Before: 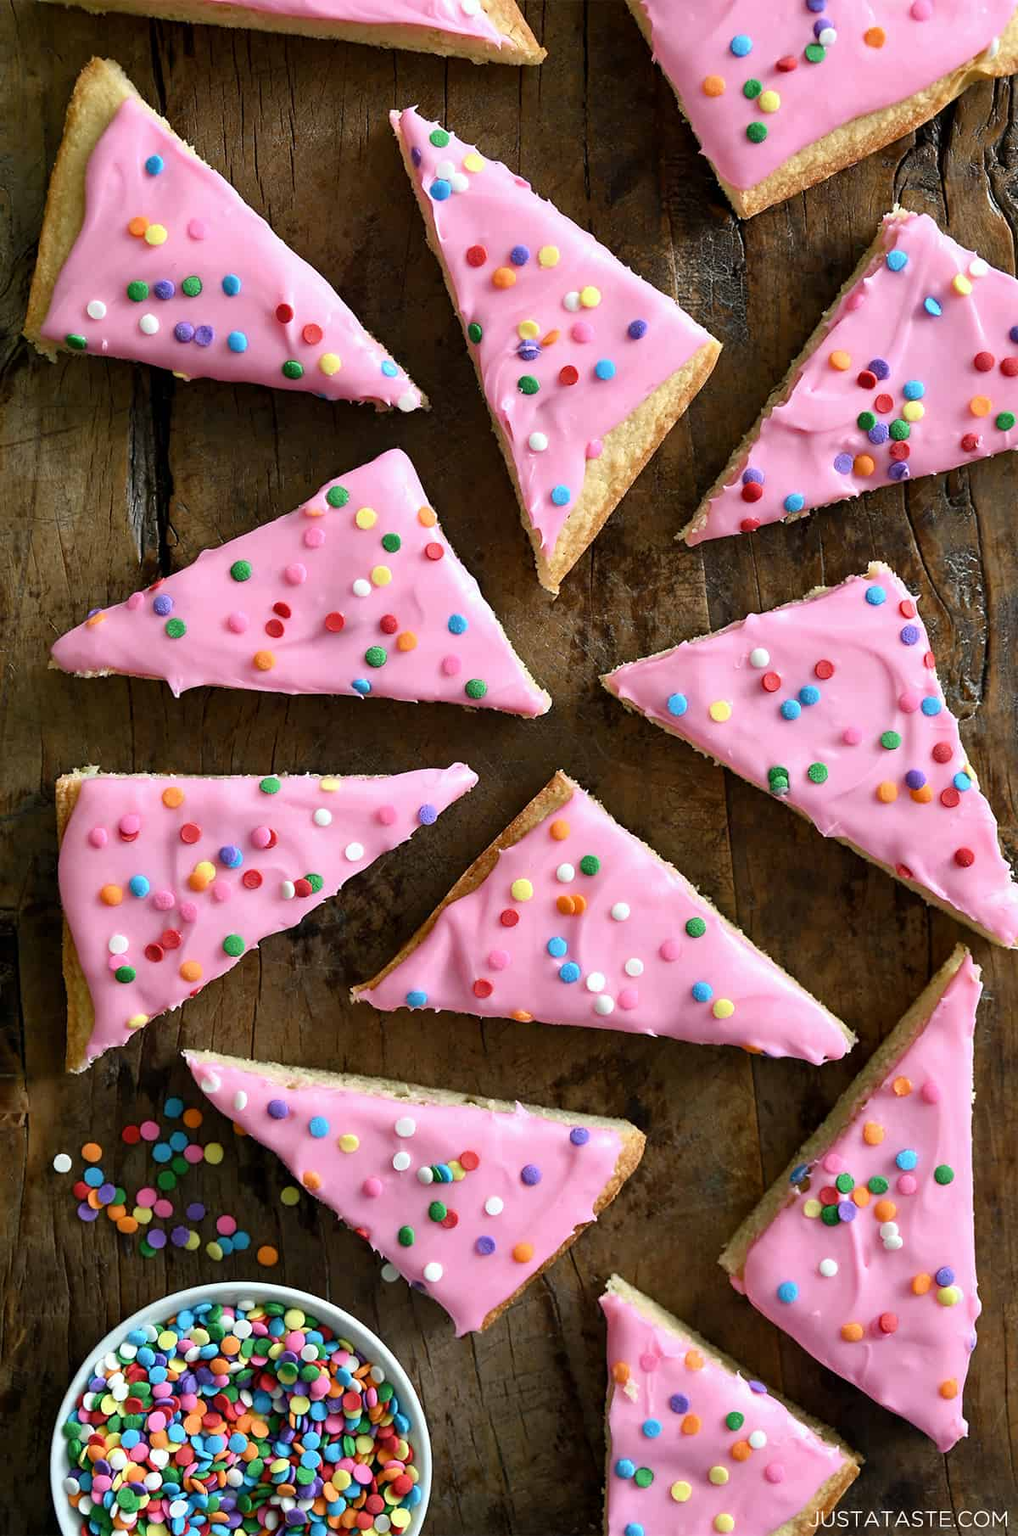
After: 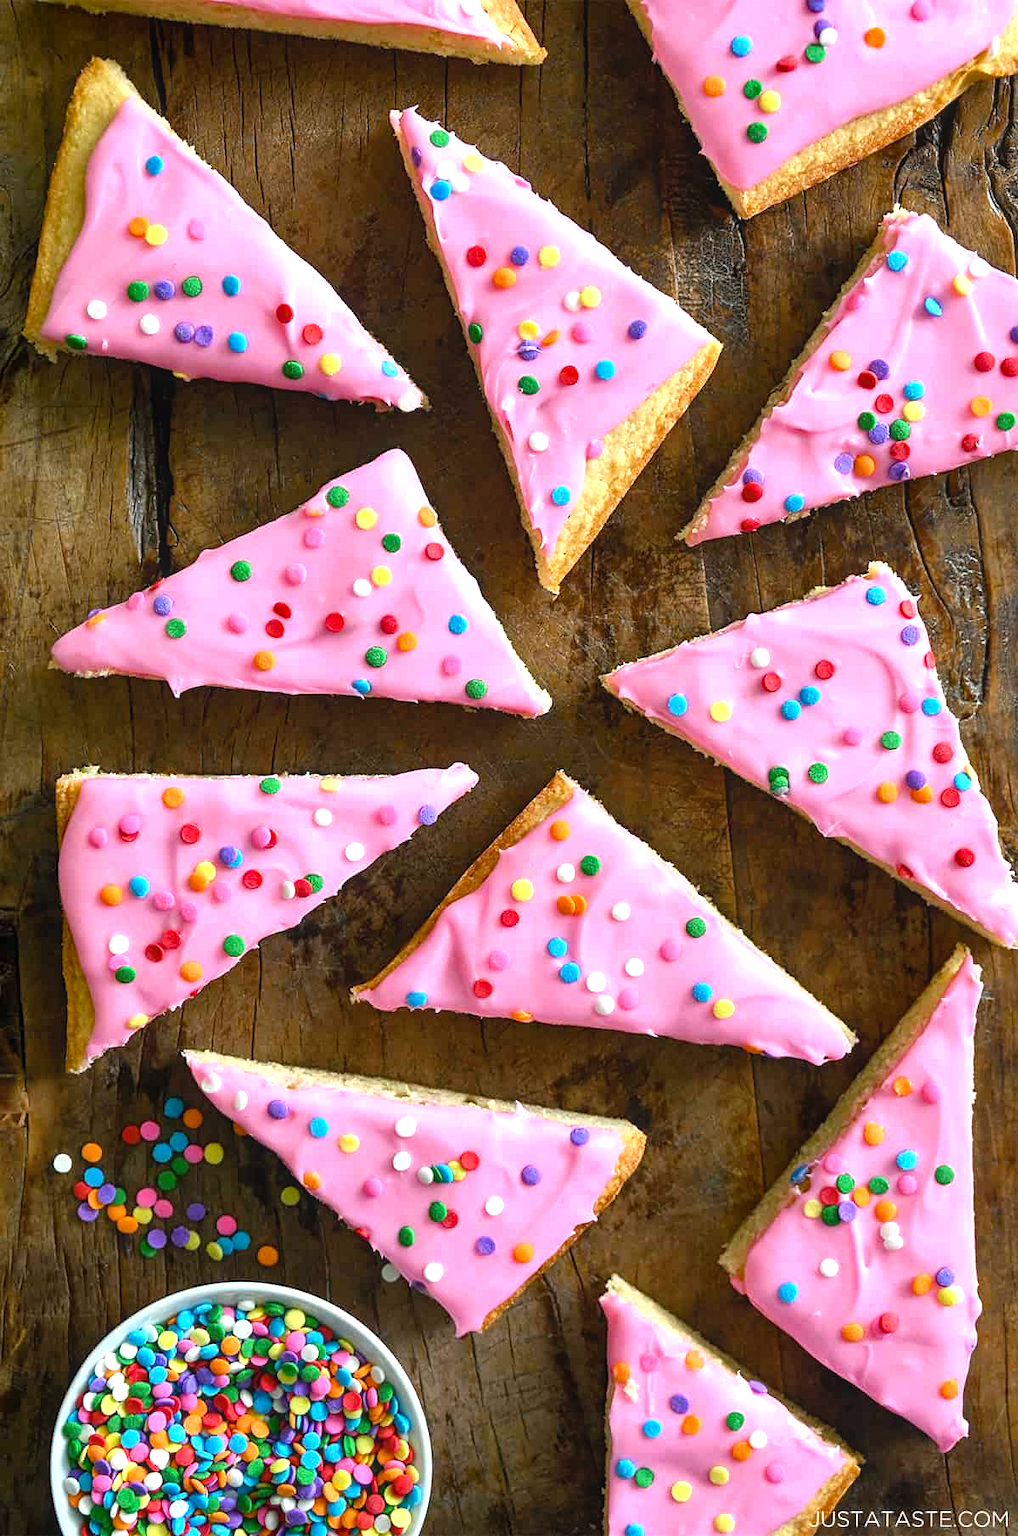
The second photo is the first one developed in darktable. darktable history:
local contrast: on, module defaults
color balance rgb: linear chroma grading › global chroma 15.09%, perceptual saturation grading › global saturation 0.792%, perceptual brilliance grading › global brilliance 11.79%
shadows and highlights: shadows 32.39, highlights -31.96, soften with gaussian
exposure: exposure 0.162 EV, compensate highlight preservation false
contrast equalizer: y [[0.5, 0.486, 0.447, 0.446, 0.489, 0.5], [0.5 ×6], [0.5 ×6], [0 ×6], [0 ×6]]
